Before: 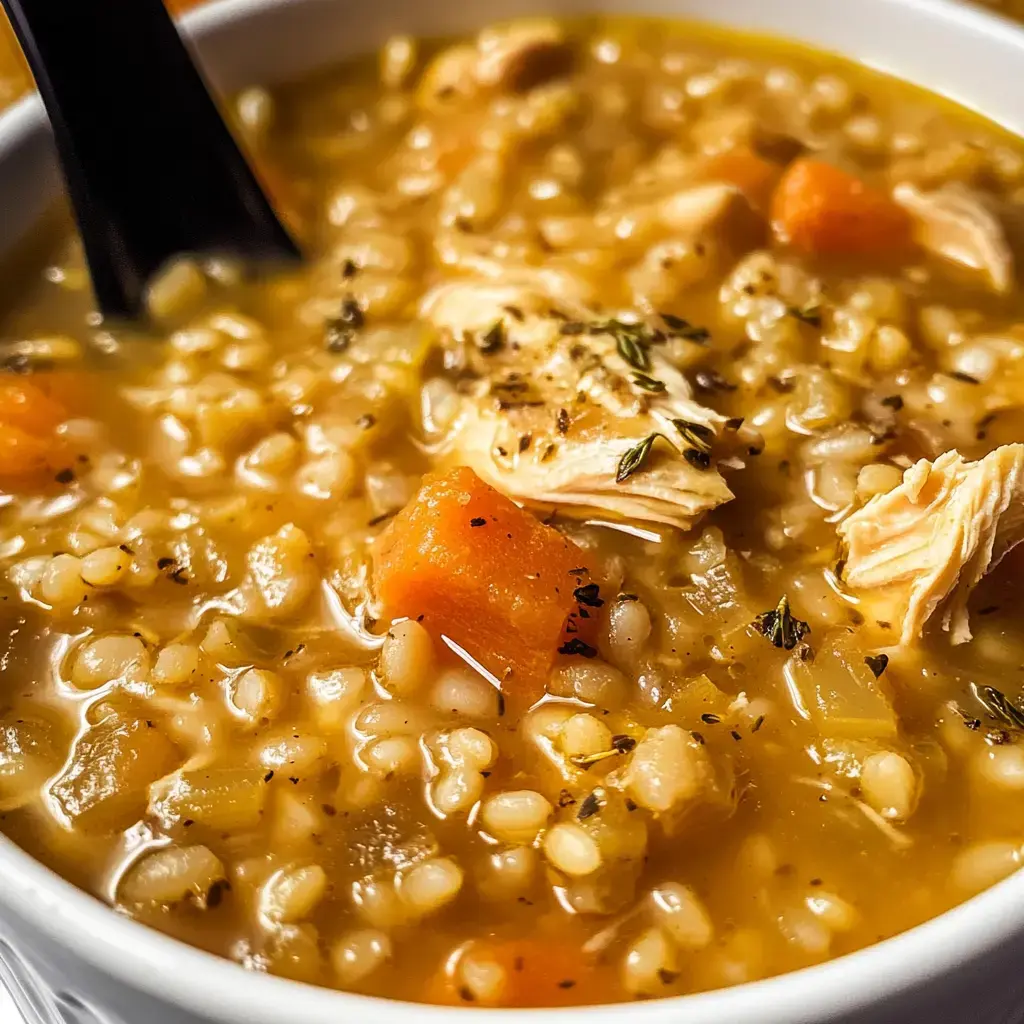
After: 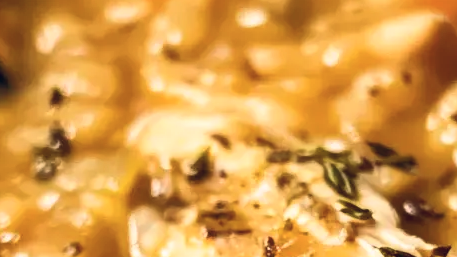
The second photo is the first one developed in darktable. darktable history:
contrast brightness saturation: contrast 0.15, brightness 0.05
crop: left 28.64%, top 16.832%, right 26.637%, bottom 58.055%
color balance rgb: shadows lift › hue 87.51°, highlights gain › chroma 1.62%, highlights gain › hue 55.1°, global offset › chroma 0.1%, global offset › hue 253.66°, linear chroma grading › global chroma 0.5%
